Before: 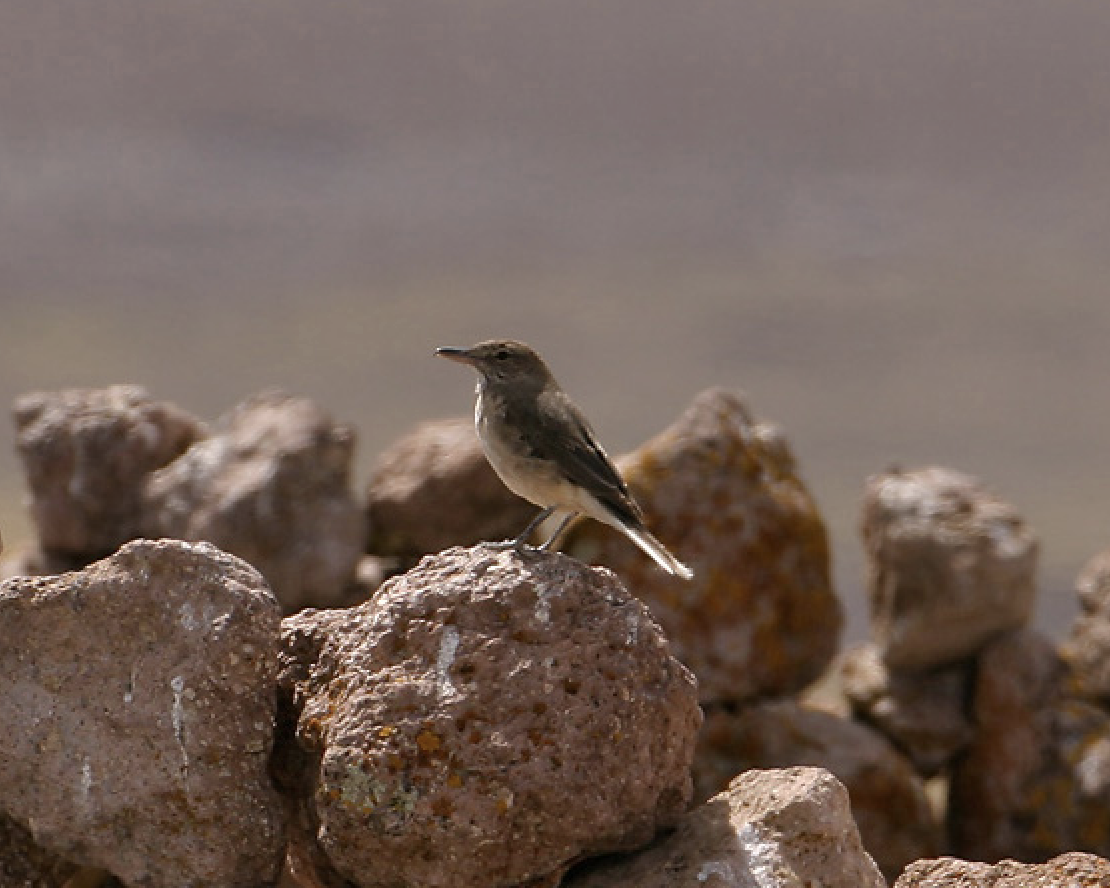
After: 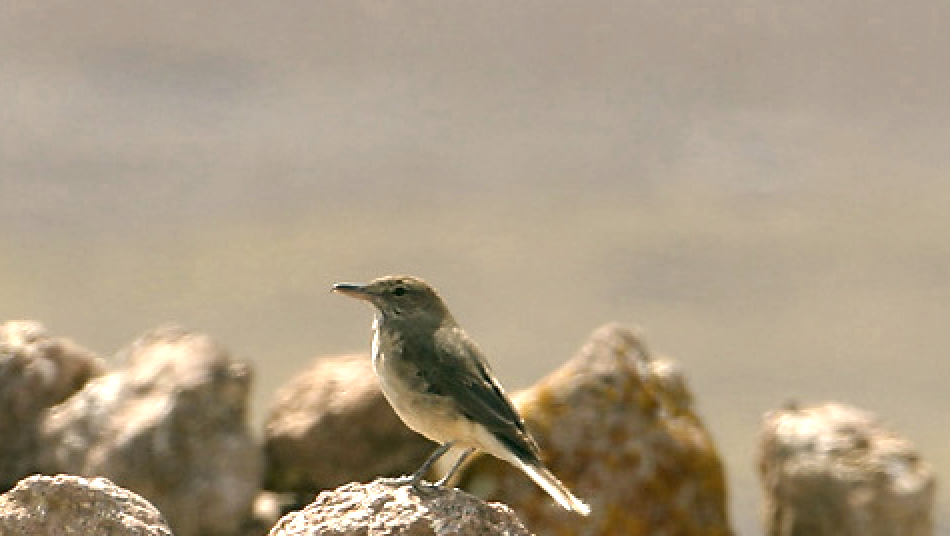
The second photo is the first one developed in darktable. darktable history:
crop and rotate: left 9.345%, top 7.22%, right 4.982%, bottom 32.331%
color correction: highlights a* -0.482, highlights b* 9.48, shadows a* -9.48, shadows b* 0.803
exposure: exposure 1.061 EV, compensate highlight preservation false
